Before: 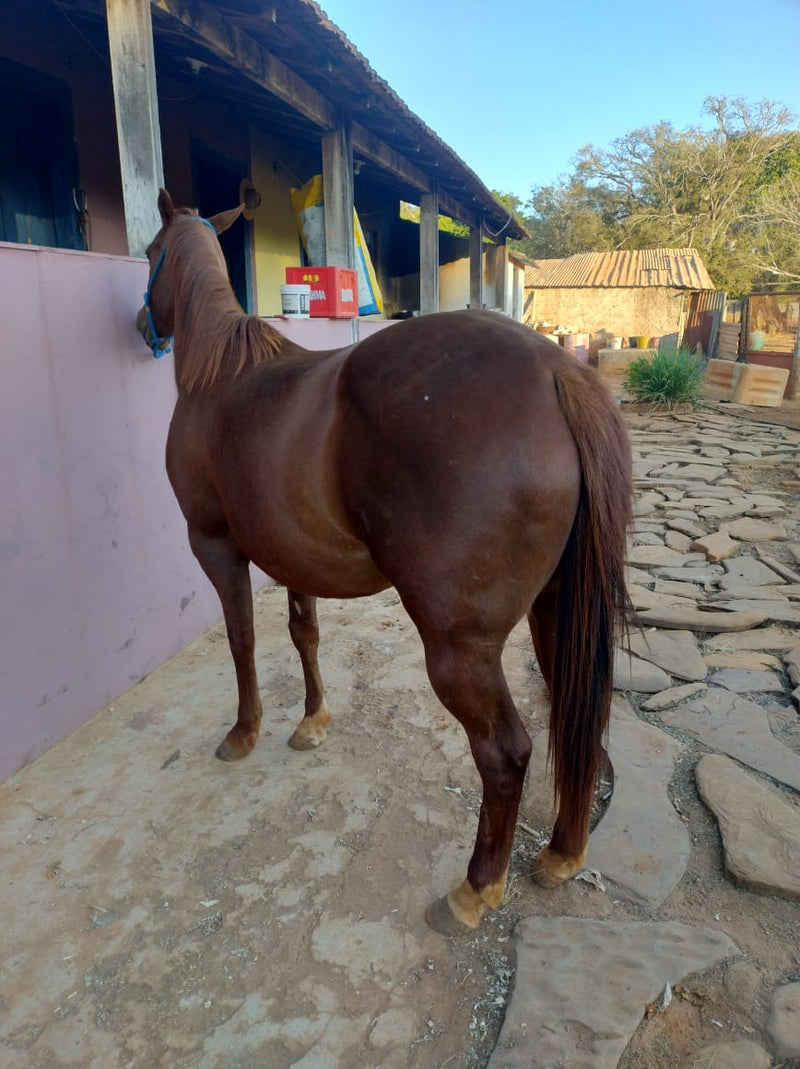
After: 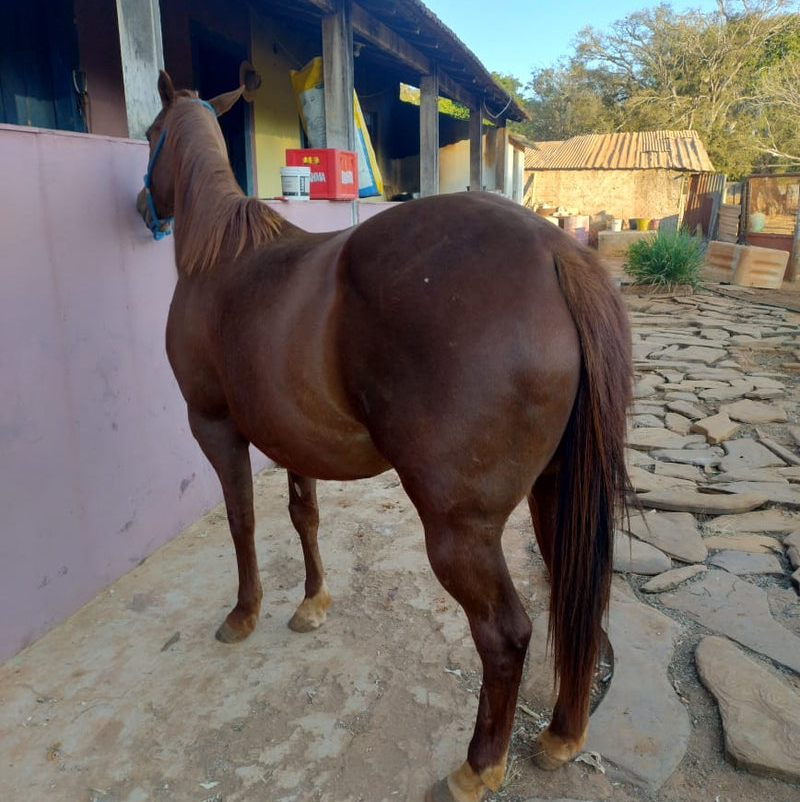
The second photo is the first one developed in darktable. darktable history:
crop: top 11.064%, bottom 13.899%
